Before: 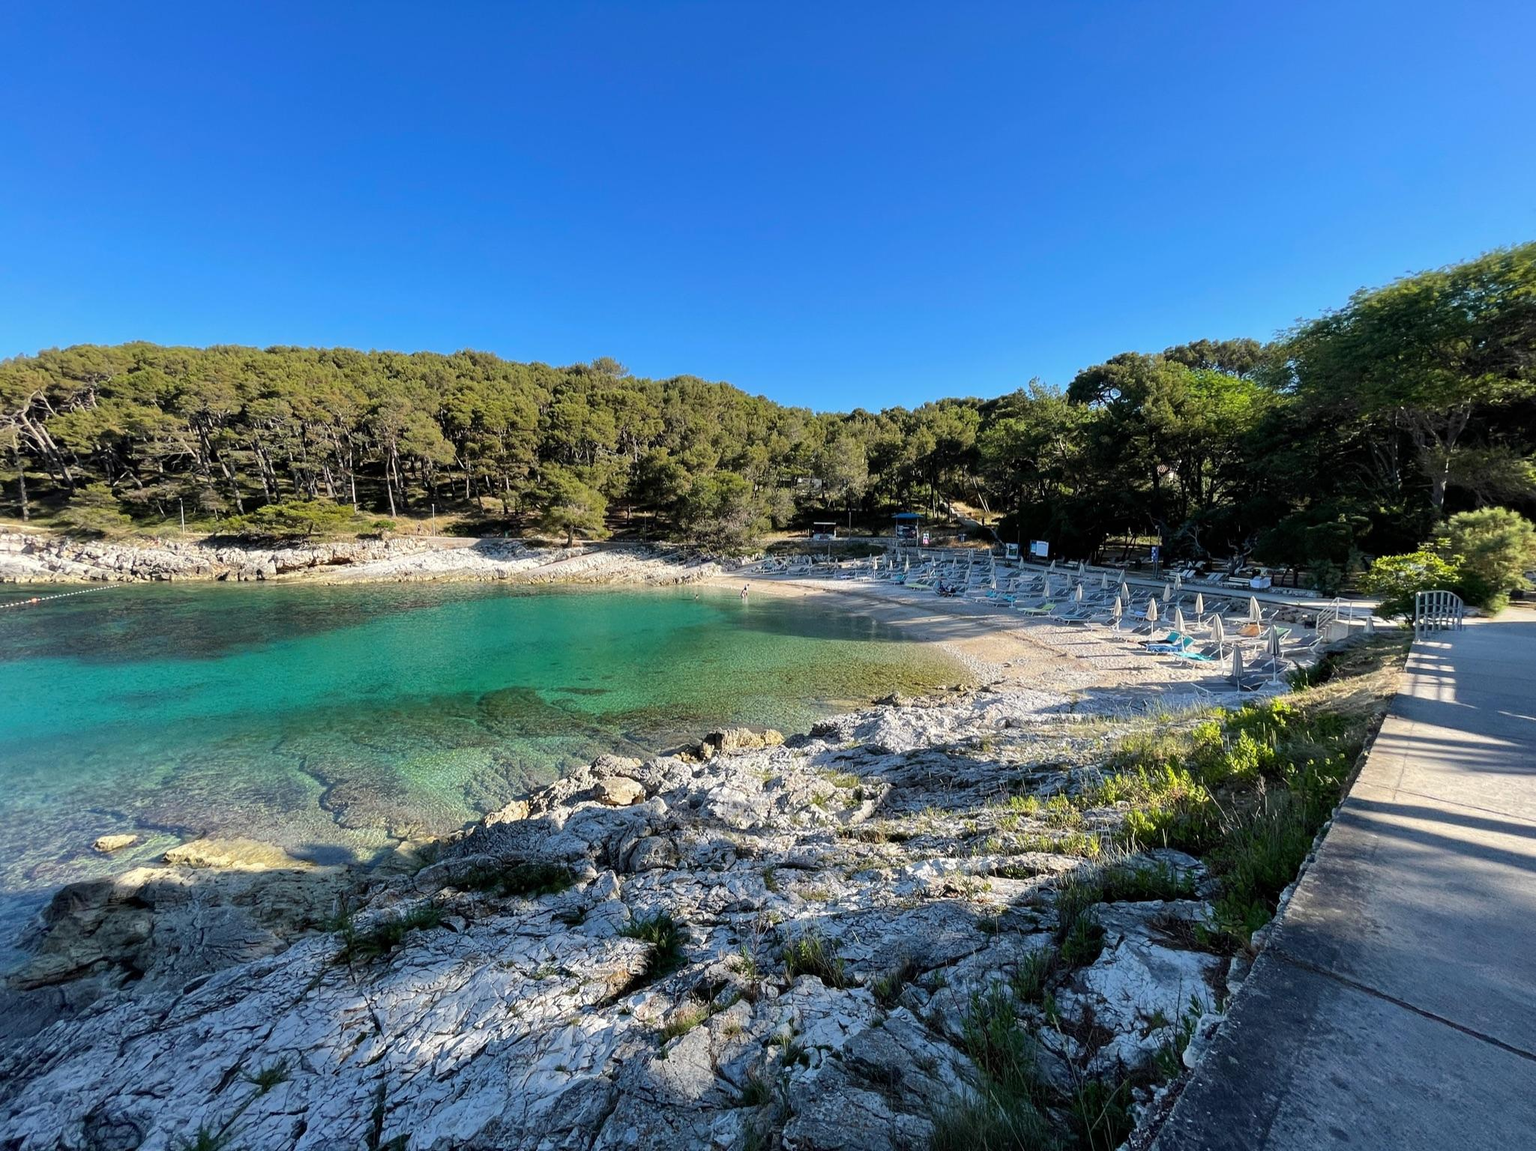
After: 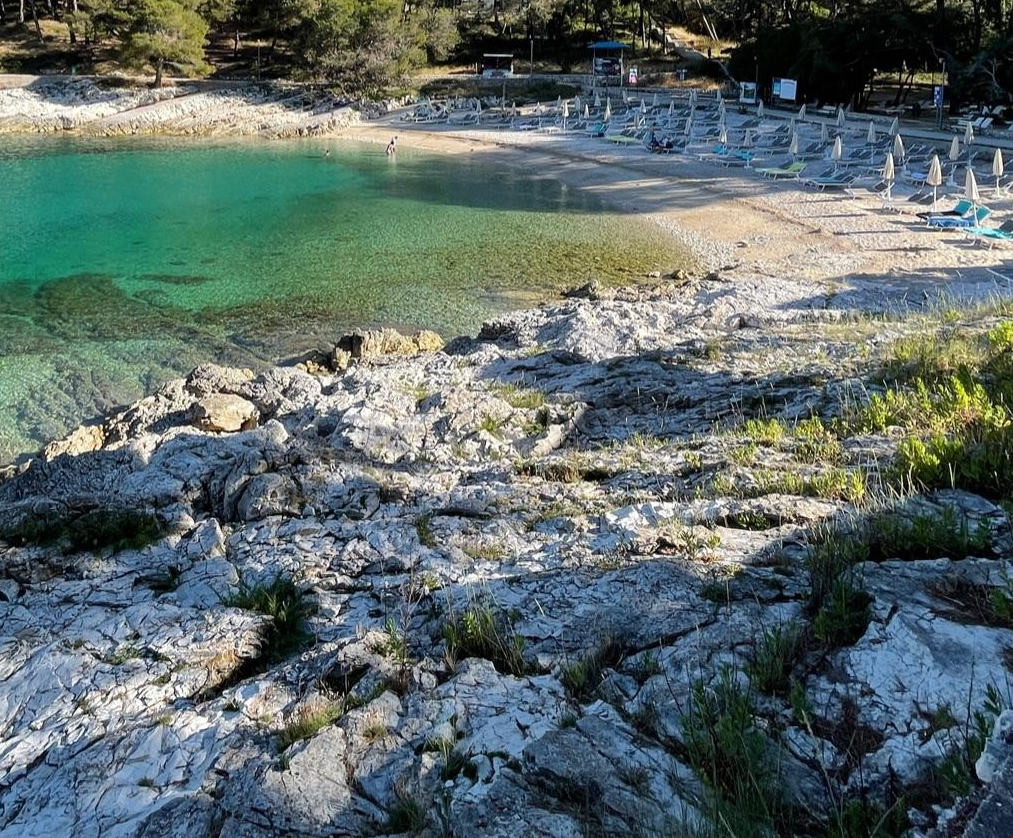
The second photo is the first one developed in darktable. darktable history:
crop: left 29.385%, top 41.91%, right 21.158%, bottom 3.504%
